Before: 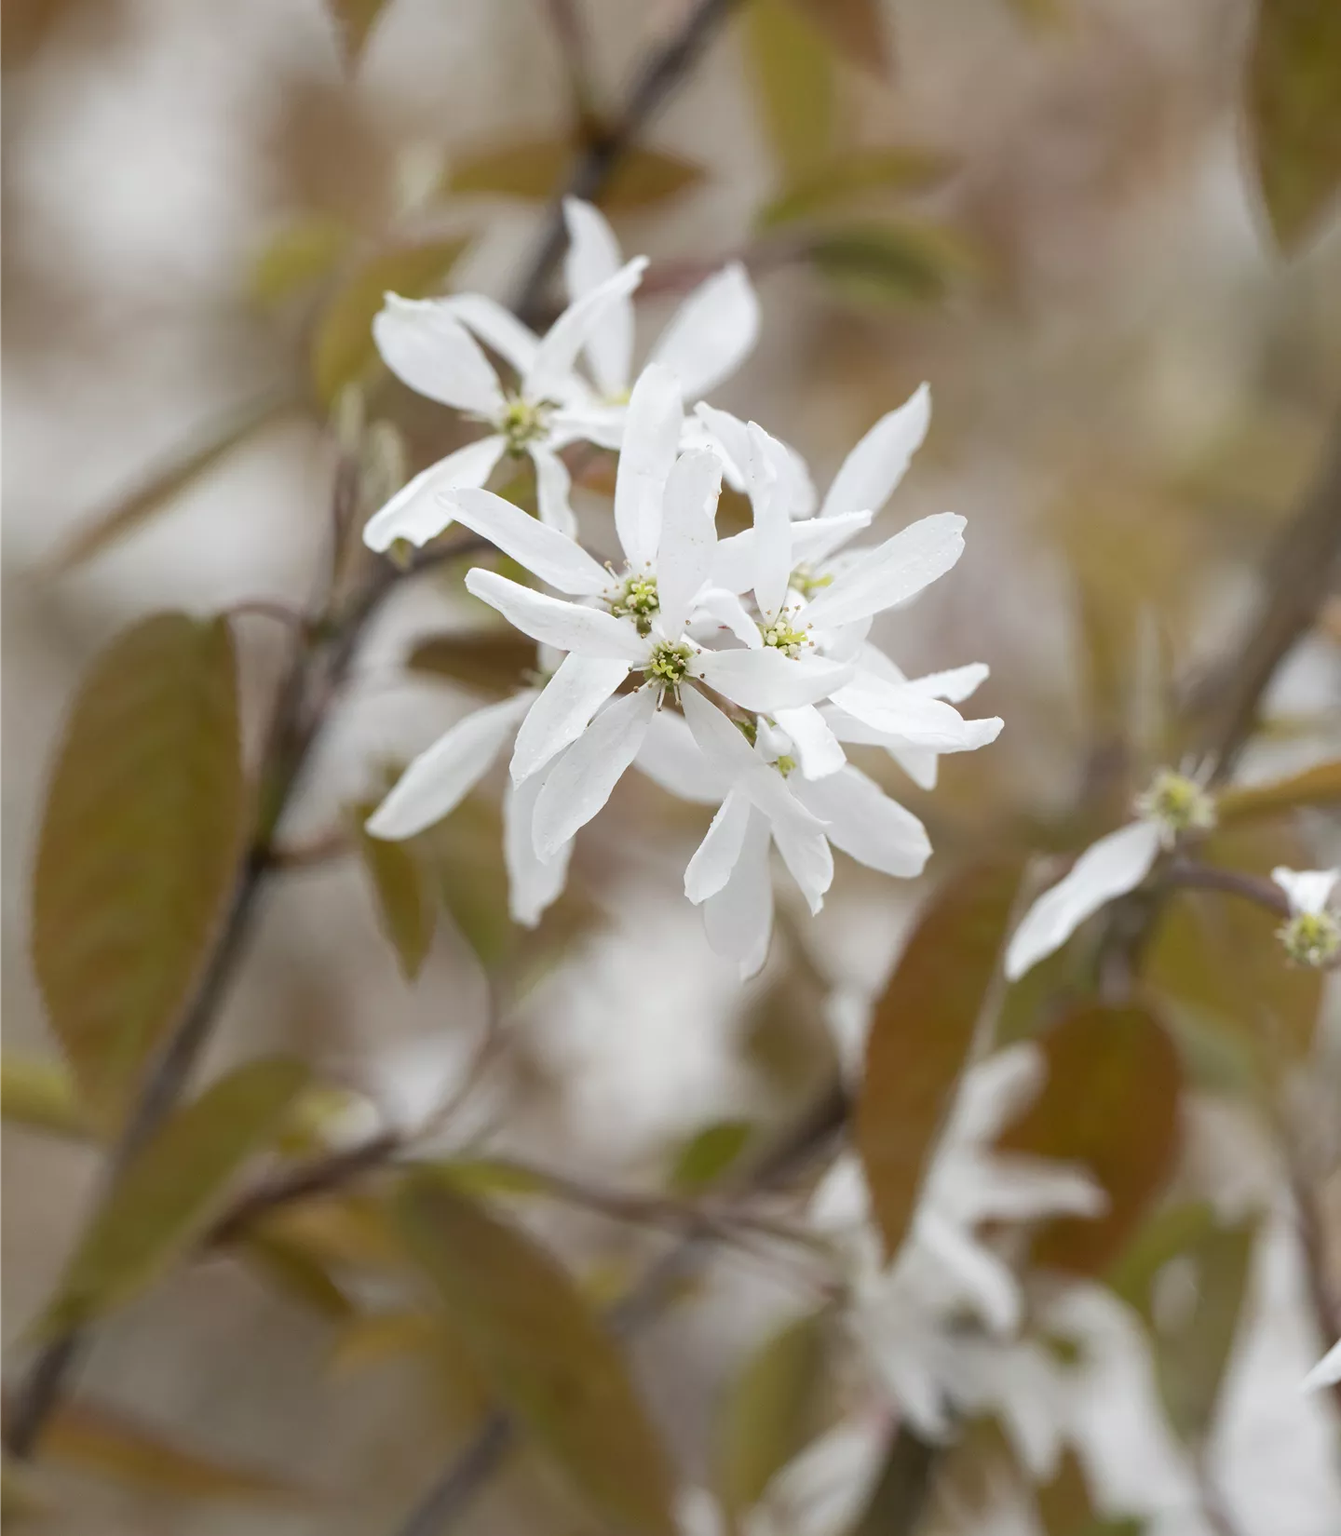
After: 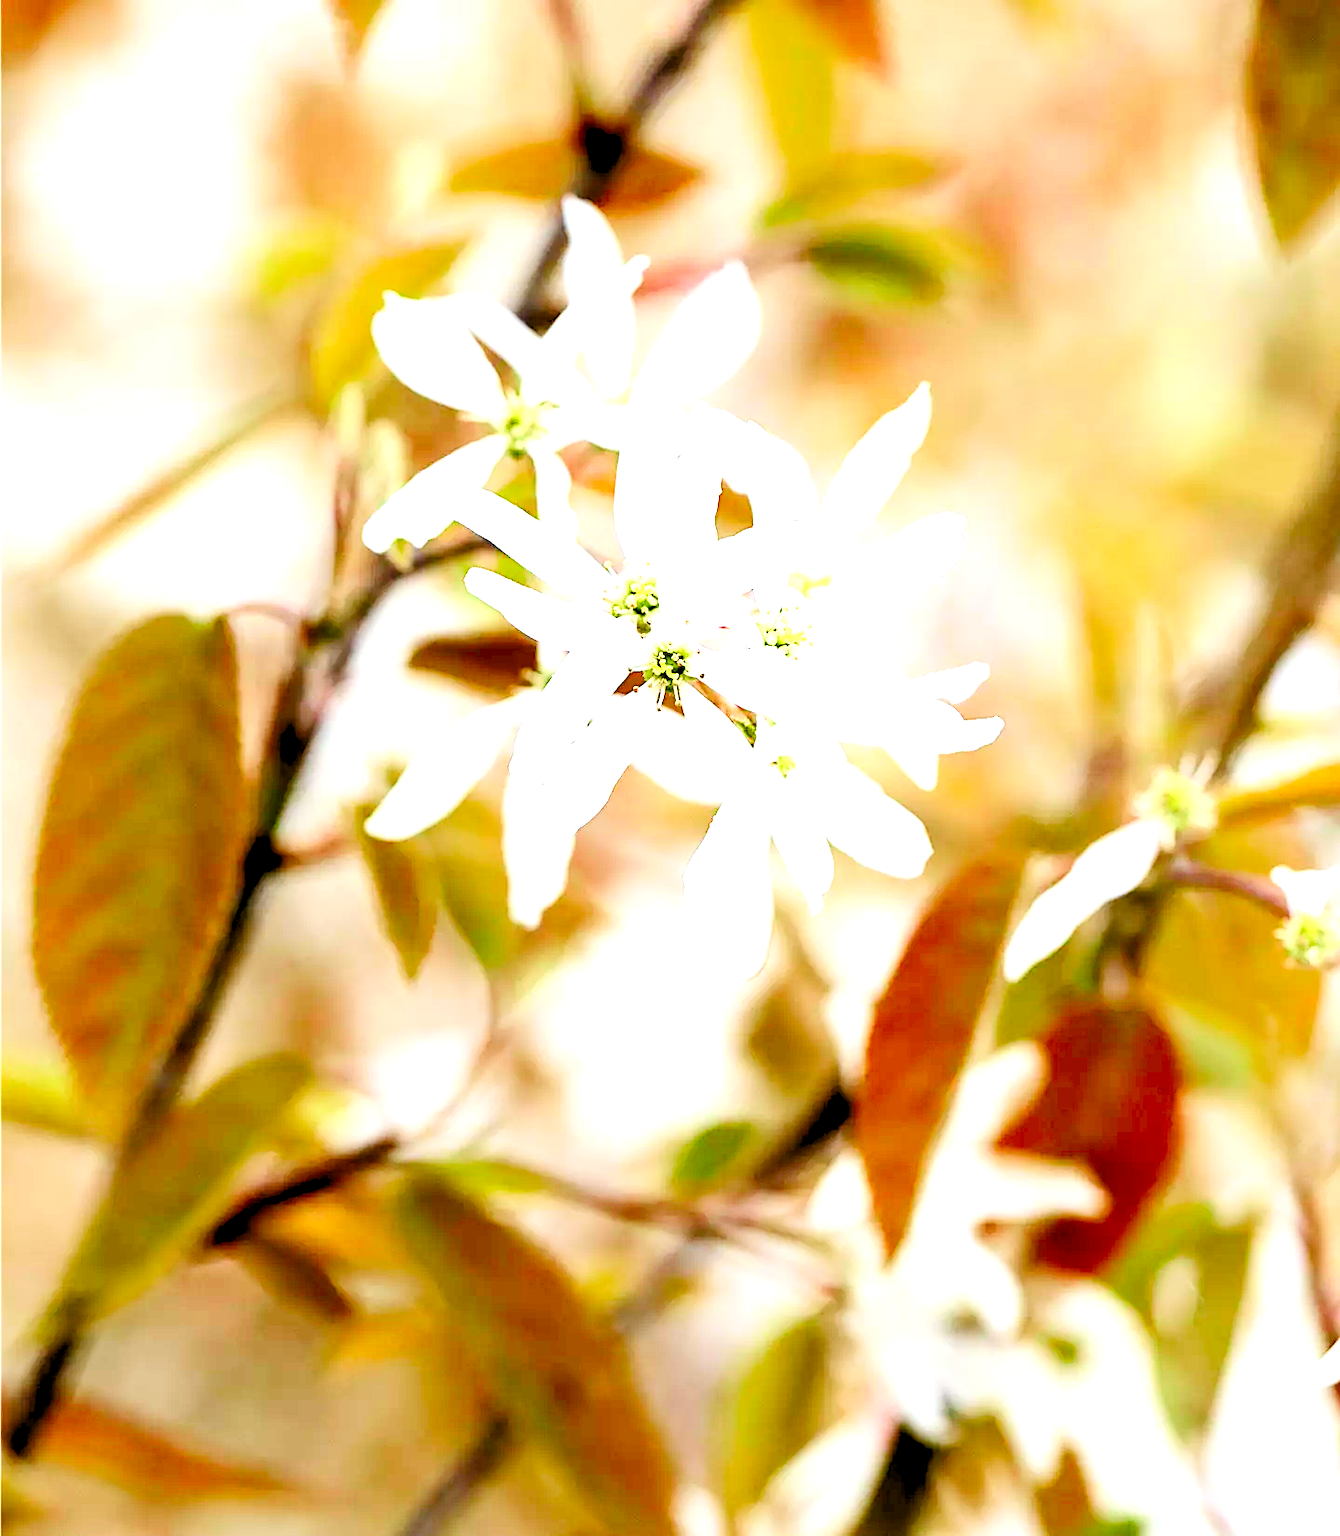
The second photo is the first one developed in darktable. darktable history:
levels: levels [0.036, 0.364, 0.827]
exposure: black level correction -0.037, exposure -0.497 EV, compensate exposure bias true, compensate highlight preservation false
filmic rgb: middle gray luminance 13.48%, black relative exposure -1.95 EV, white relative exposure 3.11 EV, target black luminance 0%, hardness 1.79, latitude 59.02%, contrast 1.741, highlights saturation mix 5.21%, shadows ↔ highlights balance -37.35%, add noise in highlights 0.001, preserve chrominance no, color science v3 (2019), use custom middle-gray values true, contrast in highlights soft
sharpen: on, module defaults
tone curve: curves: ch0 [(0, 0.003) (0.044, 0.025) (0.12, 0.089) (0.197, 0.168) (0.281, 0.273) (0.468, 0.548) (0.583, 0.691) (0.701, 0.815) (0.86, 0.922) (1, 0.982)]; ch1 [(0, 0) (0.232, 0.214) (0.404, 0.376) (0.461, 0.425) (0.493, 0.481) (0.501, 0.5) (0.517, 0.524) (0.55, 0.585) (0.598, 0.651) (0.671, 0.735) (0.796, 0.85) (1, 1)]; ch2 [(0, 0) (0.249, 0.216) (0.357, 0.317) (0.448, 0.432) (0.478, 0.492) (0.498, 0.499) (0.517, 0.527) (0.537, 0.564) (0.569, 0.617) (0.61, 0.659) (0.706, 0.75) (0.808, 0.809) (0.991, 0.968)], color space Lab, independent channels, preserve colors none
